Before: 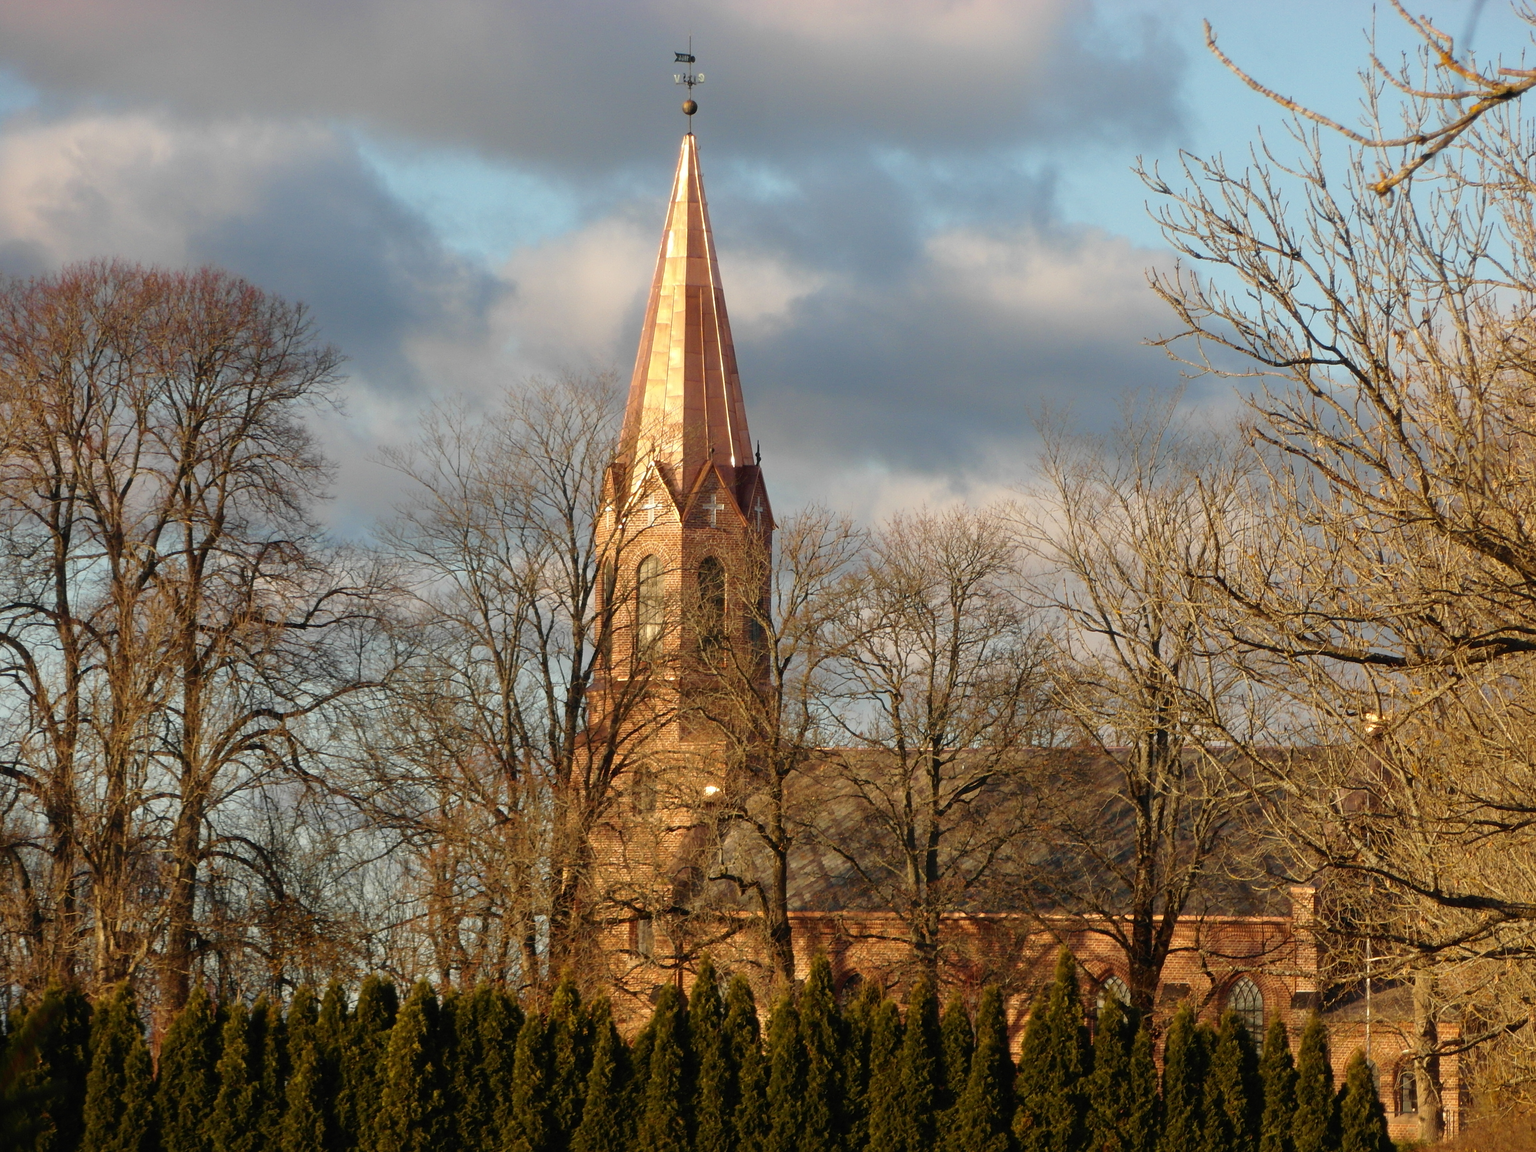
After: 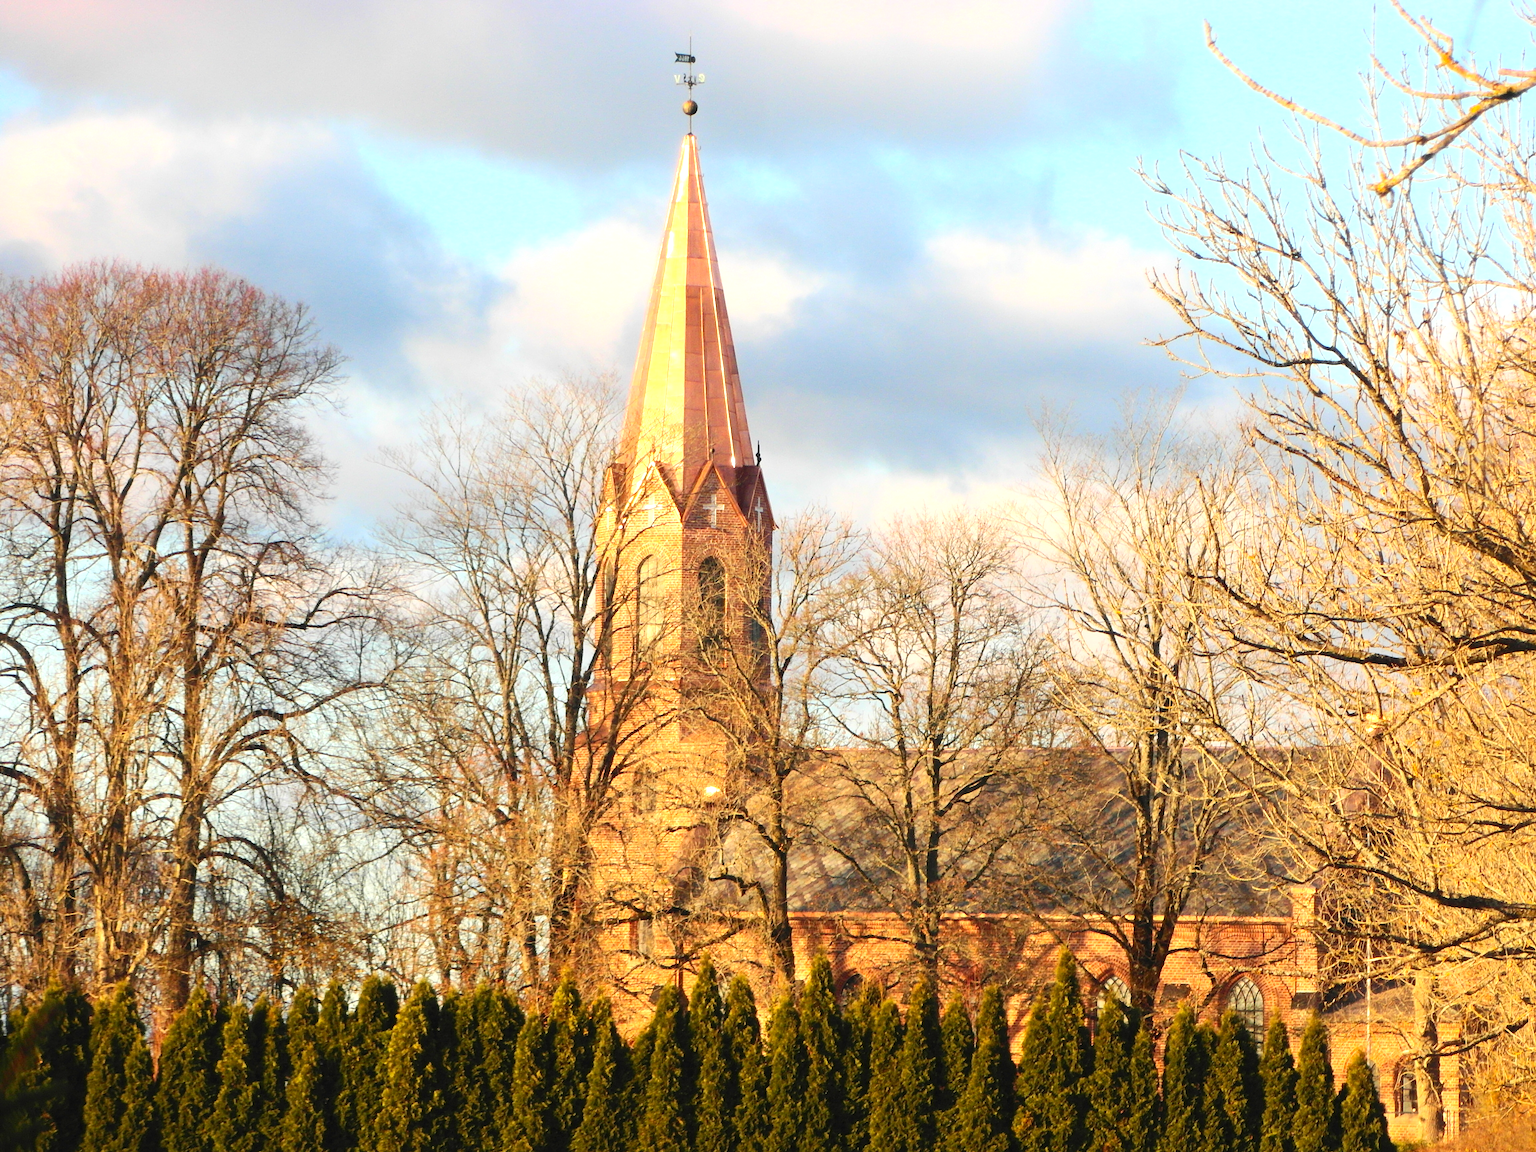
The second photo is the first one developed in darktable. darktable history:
contrast brightness saturation: contrast 0.2, brightness 0.16, saturation 0.22
exposure: exposure 0.999 EV, compensate highlight preservation false
